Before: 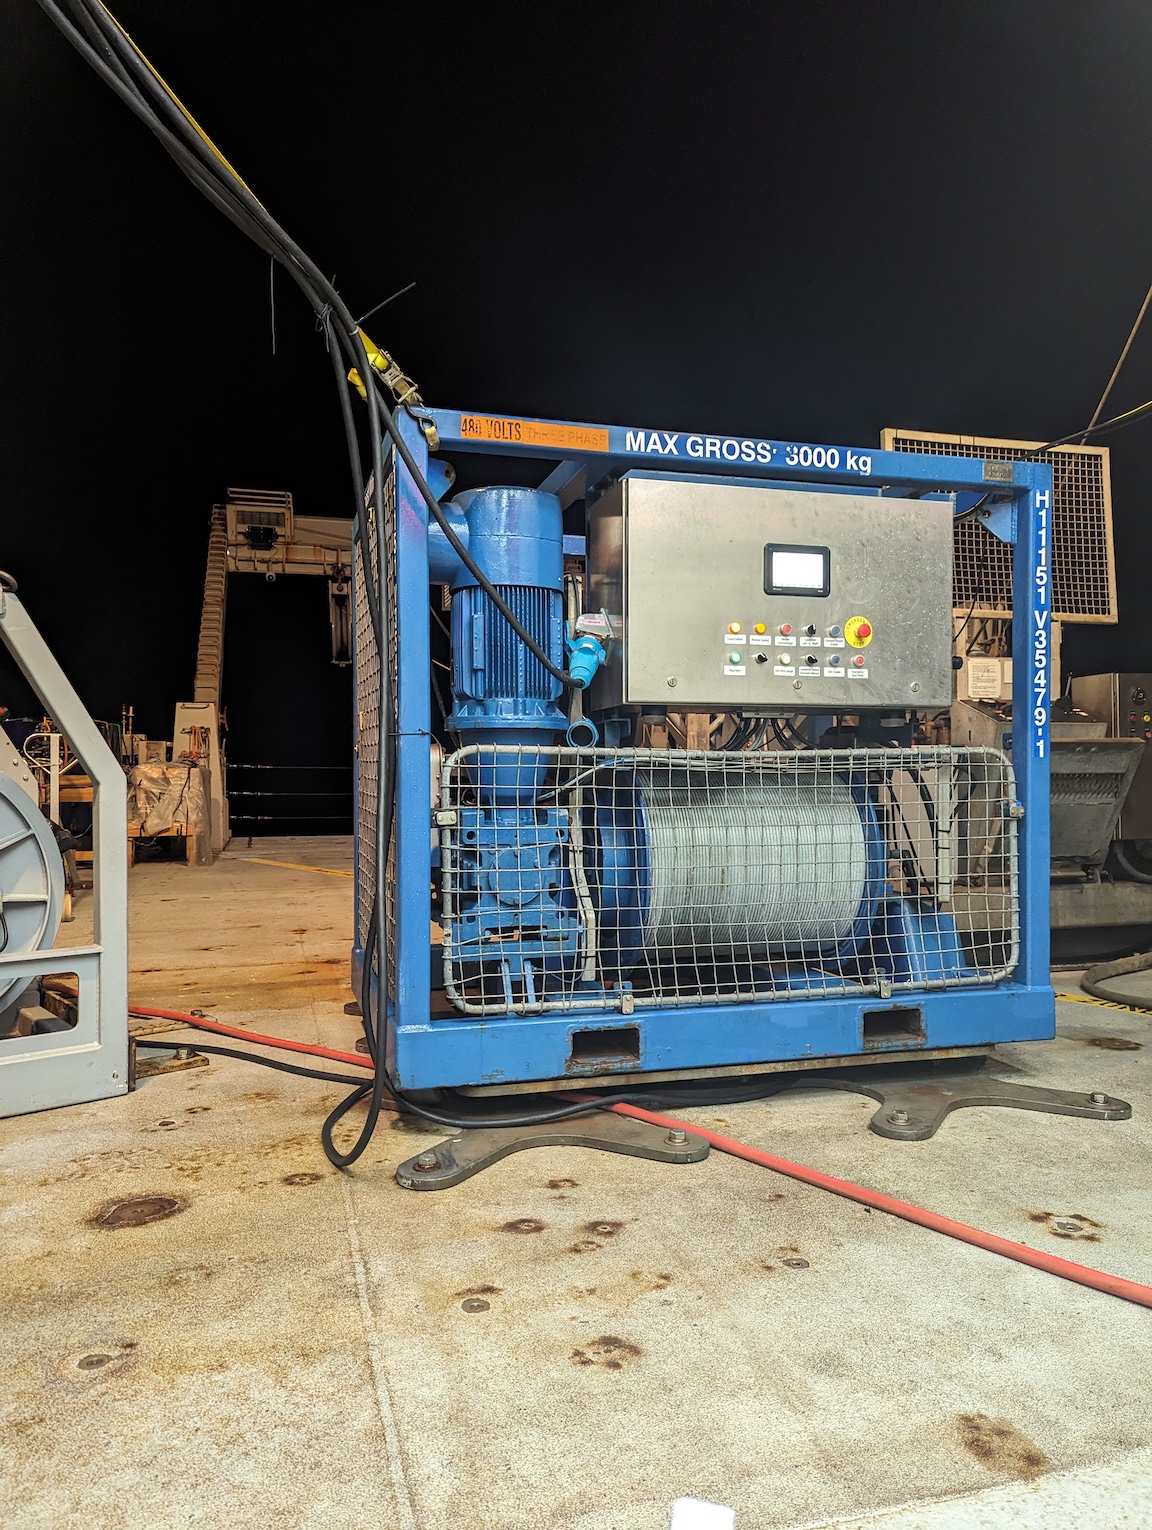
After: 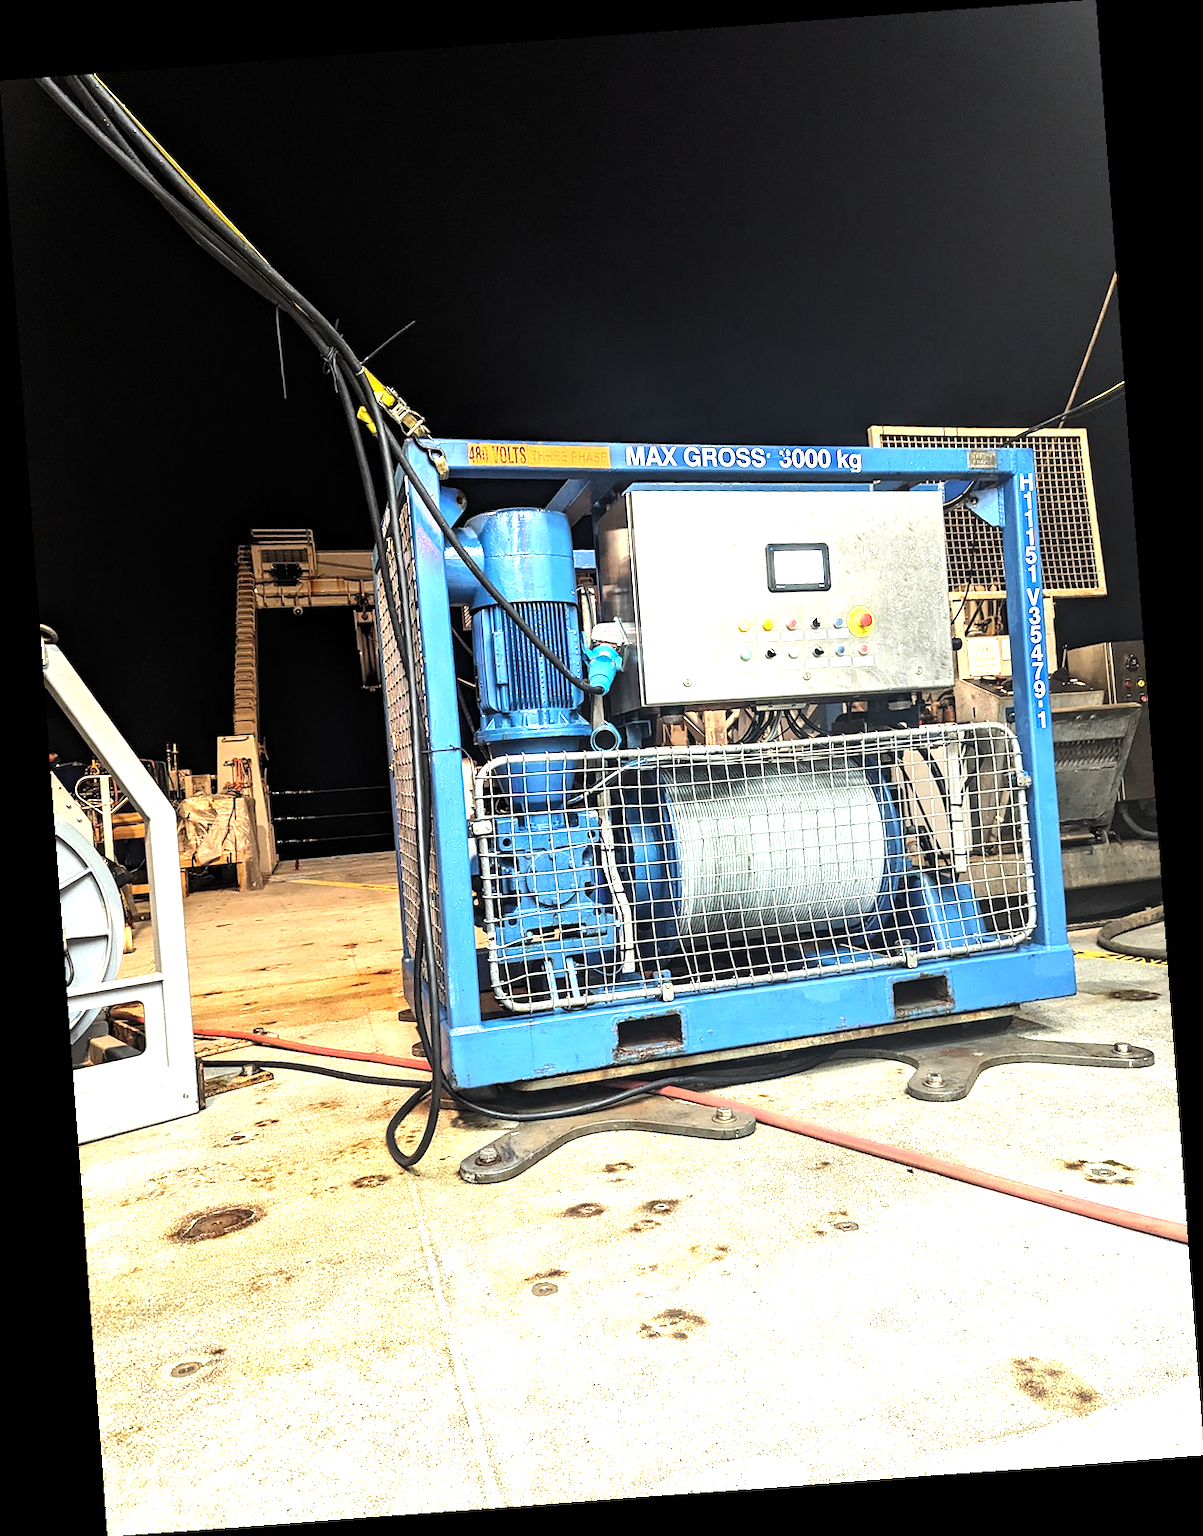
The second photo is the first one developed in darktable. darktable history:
rotate and perspective: rotation -4.25°, automatic cropping off
tone equalizer: -8 EV -0.75 EV, -7 EV -0.7 EV, -6 EV -0.6 EV, -5 EV -0.4 EV, -3 EV 0.4 EV, -2 EV 0.6 EV, -1 EV 0.7 EV, +0 EV 0.75 EV, edges refinement/feathering 500, mask exposure compensation -1.57 EV, preserve details no
exposure: black level correction 0, exposure 0.7 EV, compensate exposure bias true, compensate highlight preservation false
contrast equalizer: octaves 7, y [[0.5, 0.502, 0.506, 0.511, 0.52, 0.537], [0.5 ×6], [0.505, 0.509, 0.518, 0.534, 0.553, 0.561], [0 ×6], [0 ×6]]
